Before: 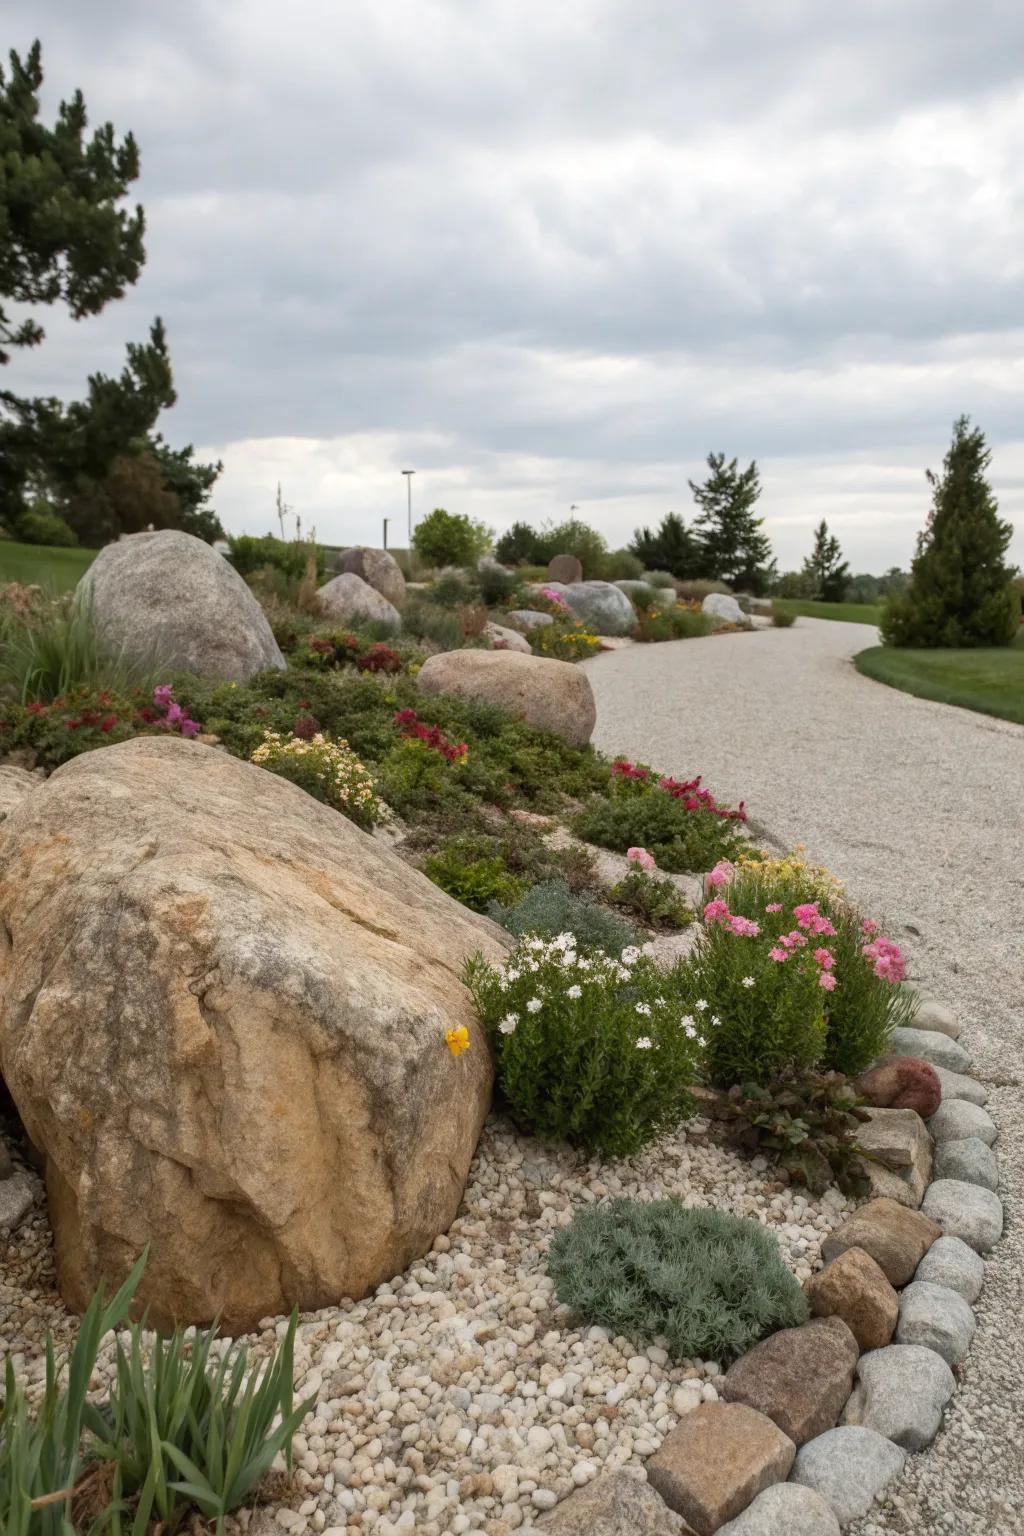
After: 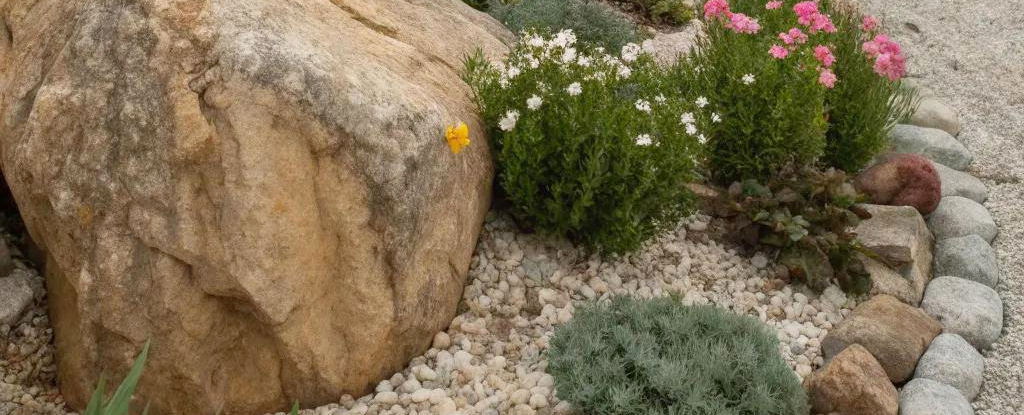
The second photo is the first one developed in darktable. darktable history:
crop and rotate: top 58.793%, bottom 14.129%
levels: levels [0, 0.478, 1]
